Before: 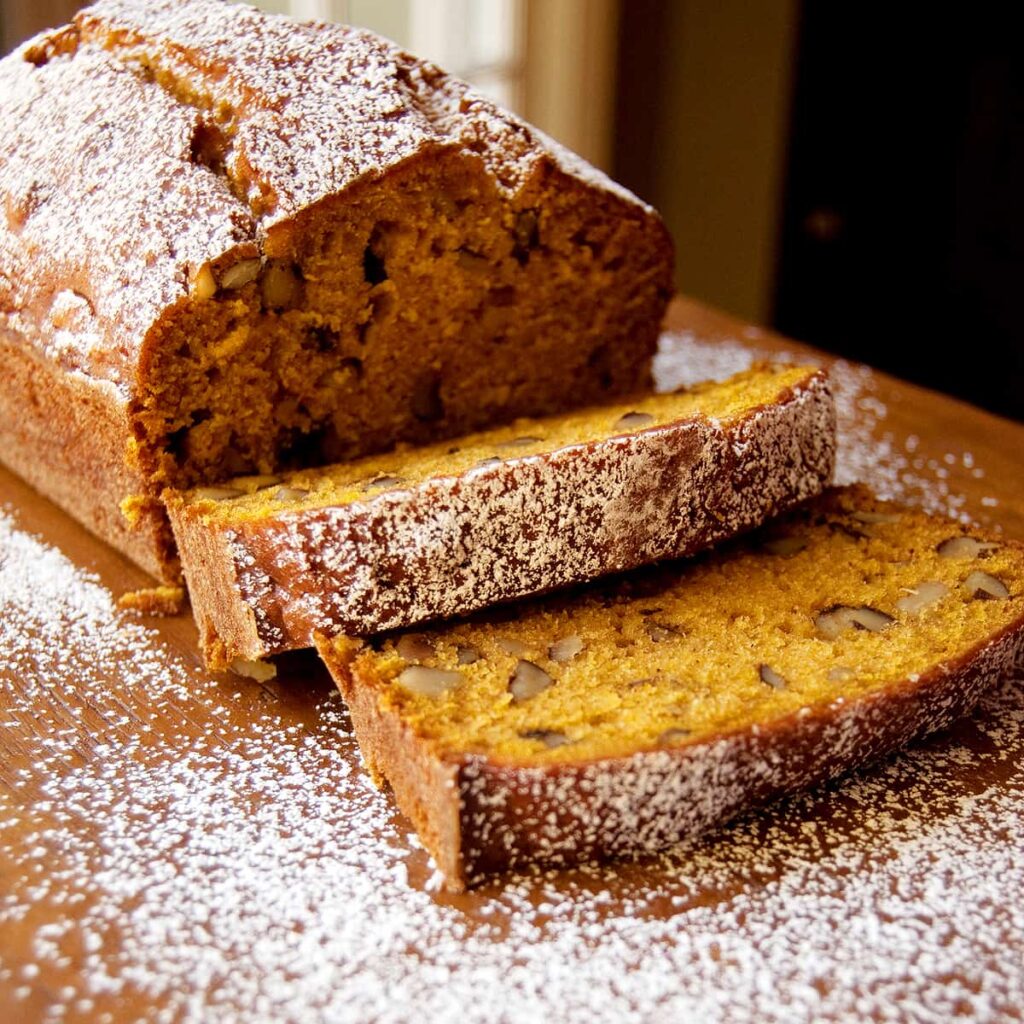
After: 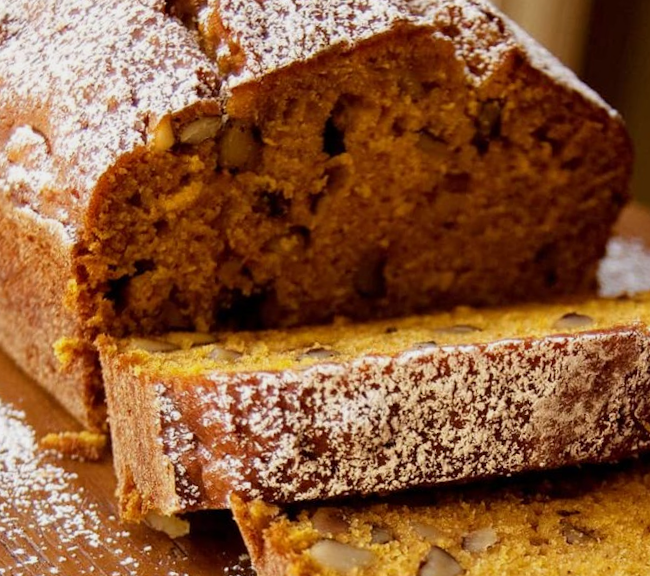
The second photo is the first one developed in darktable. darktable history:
exposure: exposure -0.216 EV, compensate exposure bias true, compensate highlight preservation false
crop and rotate: angle -6.68°, left 2.114%, top 6.931%, right 27.378%, bottom 30.636%
